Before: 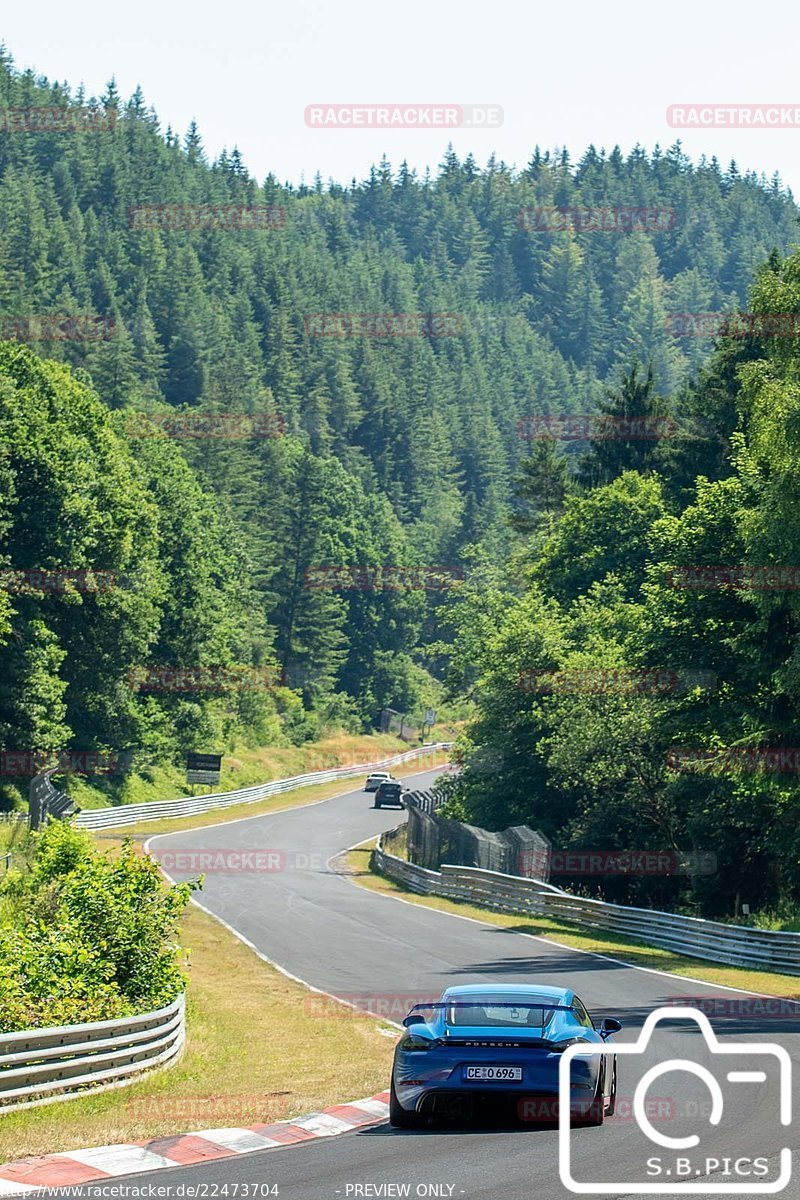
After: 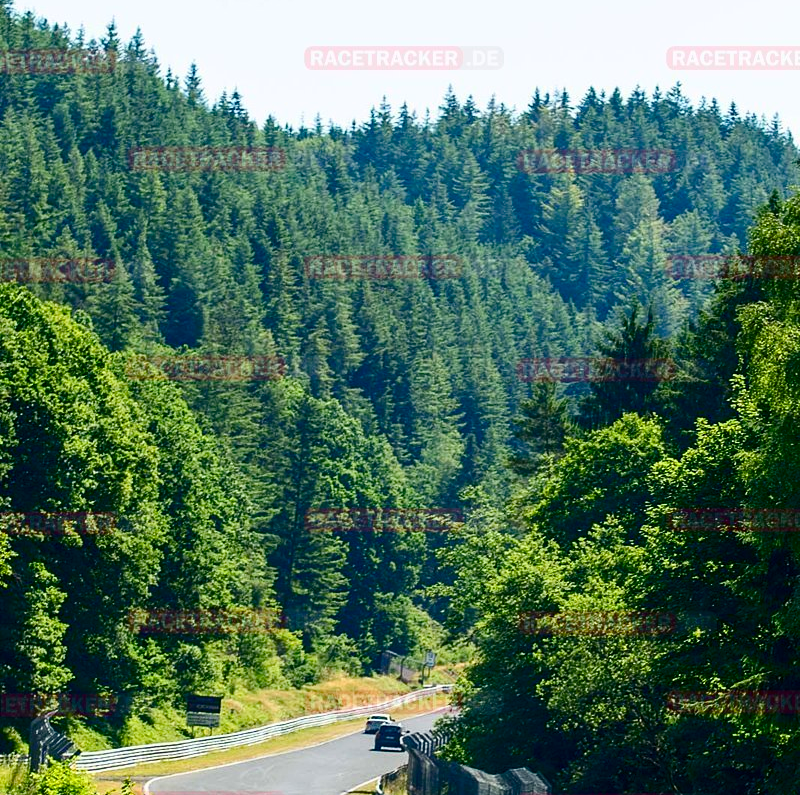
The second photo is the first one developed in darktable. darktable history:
contrast brightness saturation: contrast 0.197, brightness -0.107, saturation 0.099
color balance rgb: shadows lift › chroma 2.934%, shadows lift › hue 281.45°, perceptual saturation grading › global saturation 20%, perceptual saturation grading › highlights -25.377%, perceptual saturation grading › shadows 49.556%, global vibrance 20%
crop and rotate: top 4.882%, bottom 28.829%
